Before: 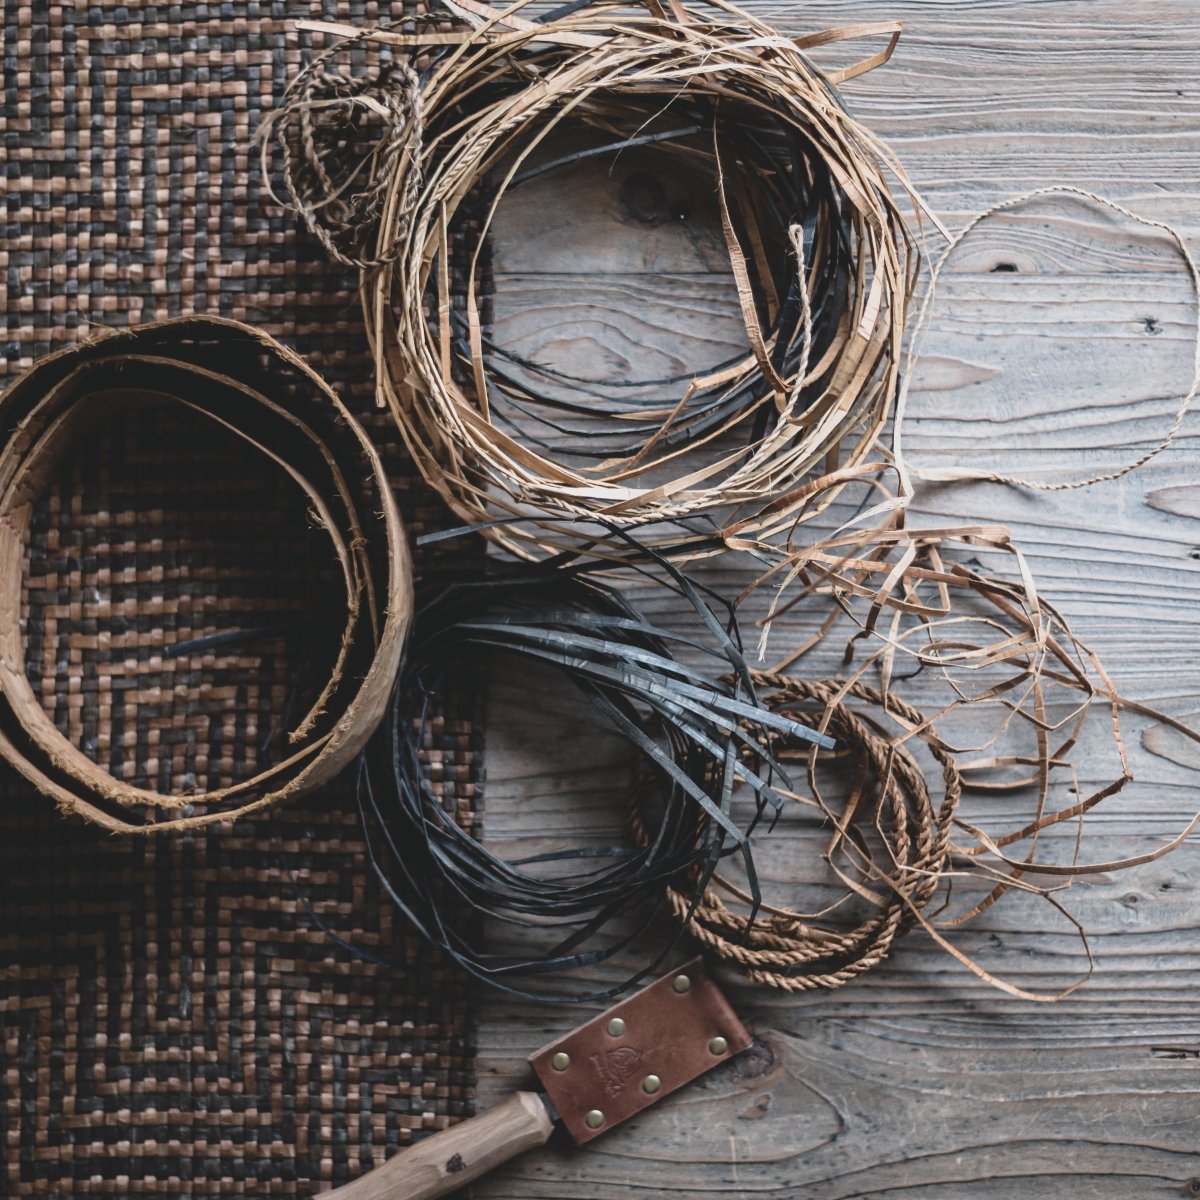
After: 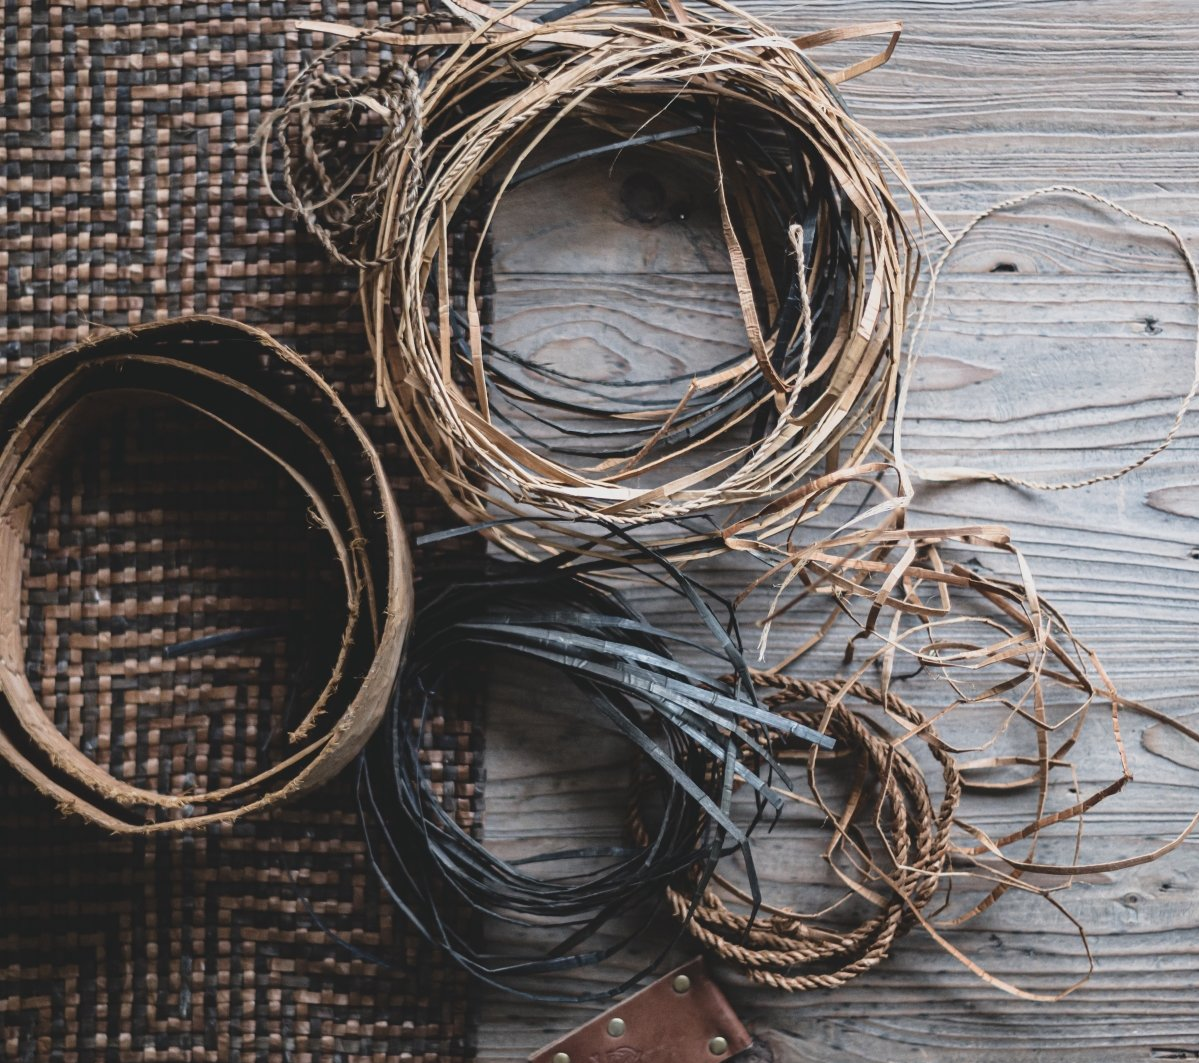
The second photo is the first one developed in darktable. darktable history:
crop and rotate: top 0%, bottom 11.367%
